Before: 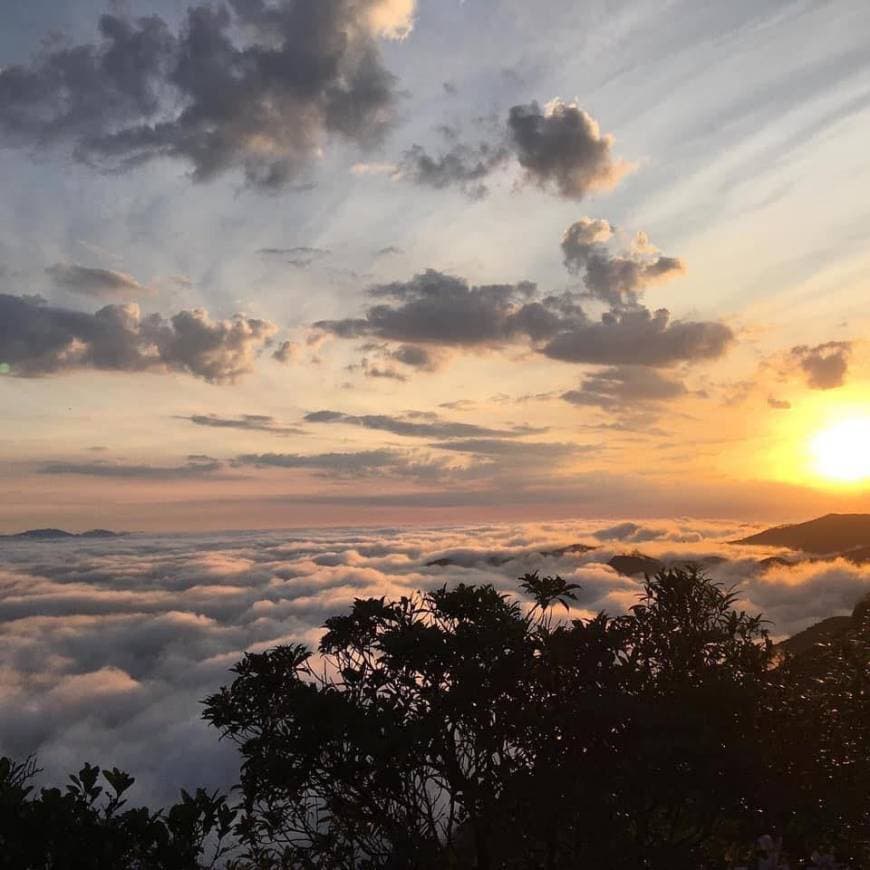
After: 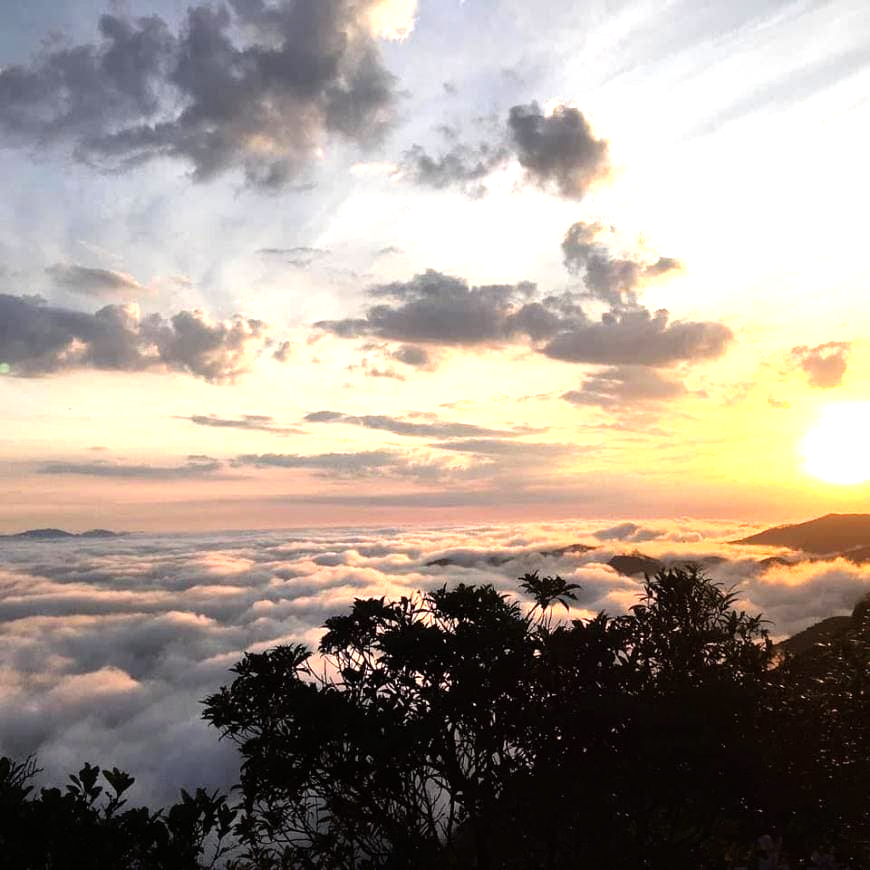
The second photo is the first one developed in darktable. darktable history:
tone equalizer: -8 EV -1.05 EV, -7 EV -1.03 EV, -6 EV -0.848 EV, -5 EV -0.574 EV, -3 EV 0.549 EV, -2 EV 0.87 EV, -1 EV 1 EV, +0 EV 1.06 EV
